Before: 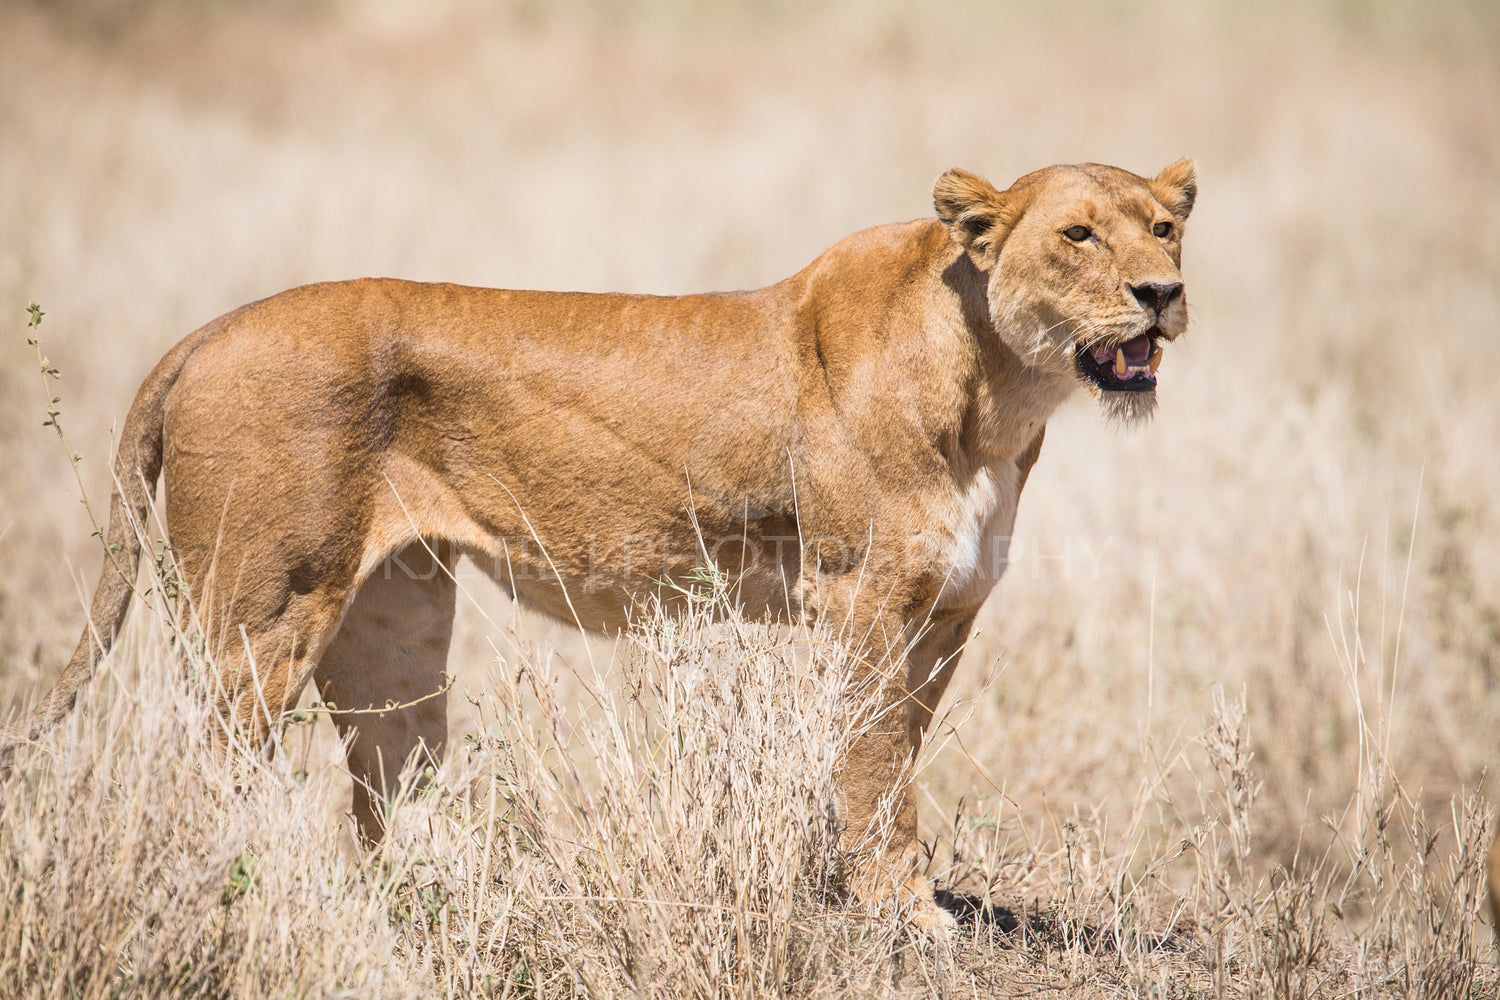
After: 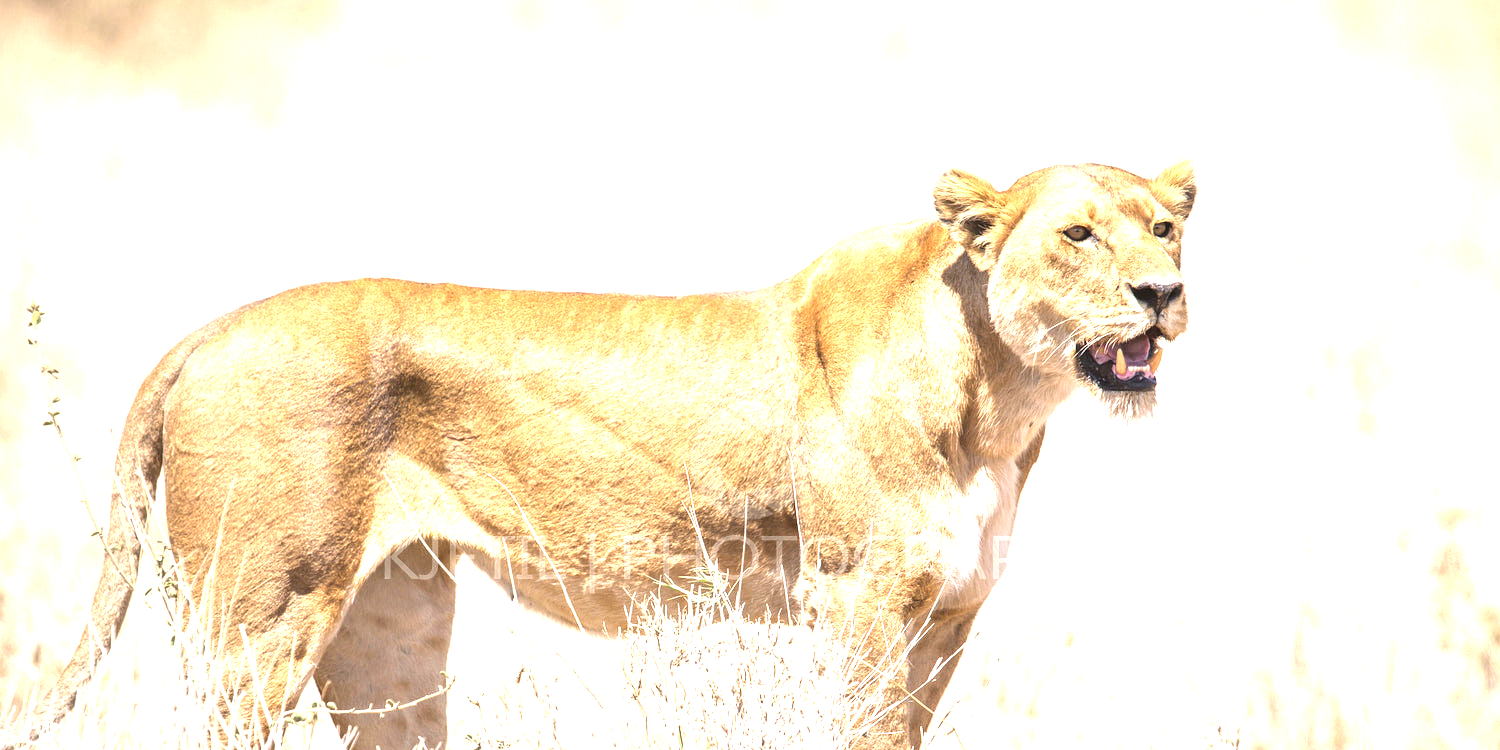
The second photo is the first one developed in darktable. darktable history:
crop: bottom 24.967%
contrast brightness saturation: saturation -0.05
exposure: black level correction 0, exposure 1.5 EV, compensate highlight preservation false
